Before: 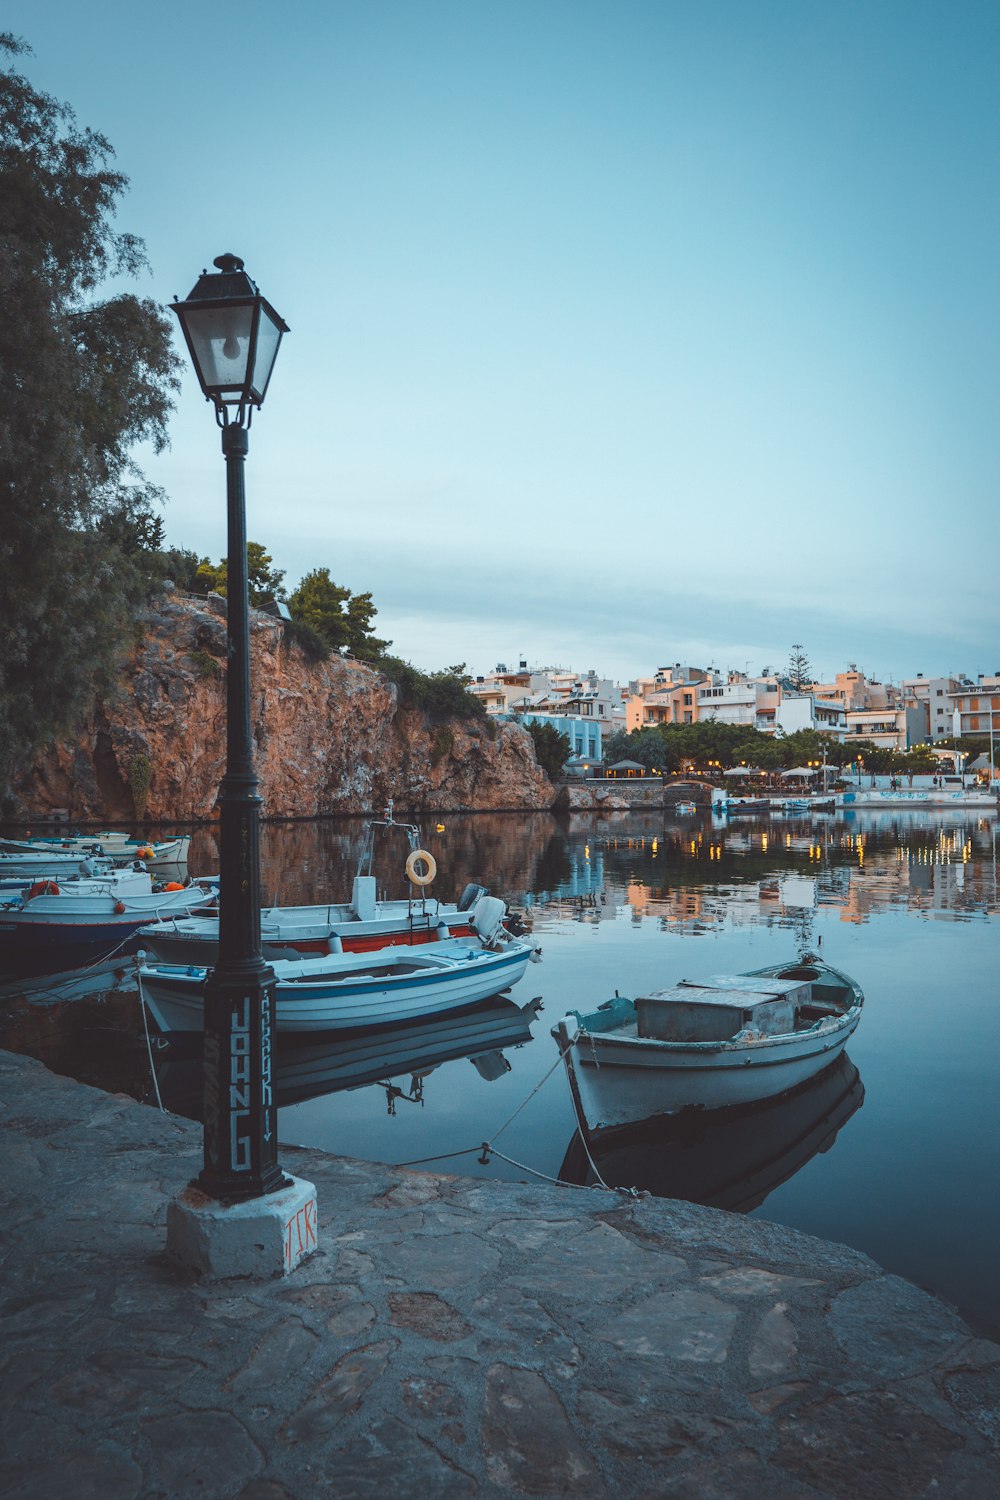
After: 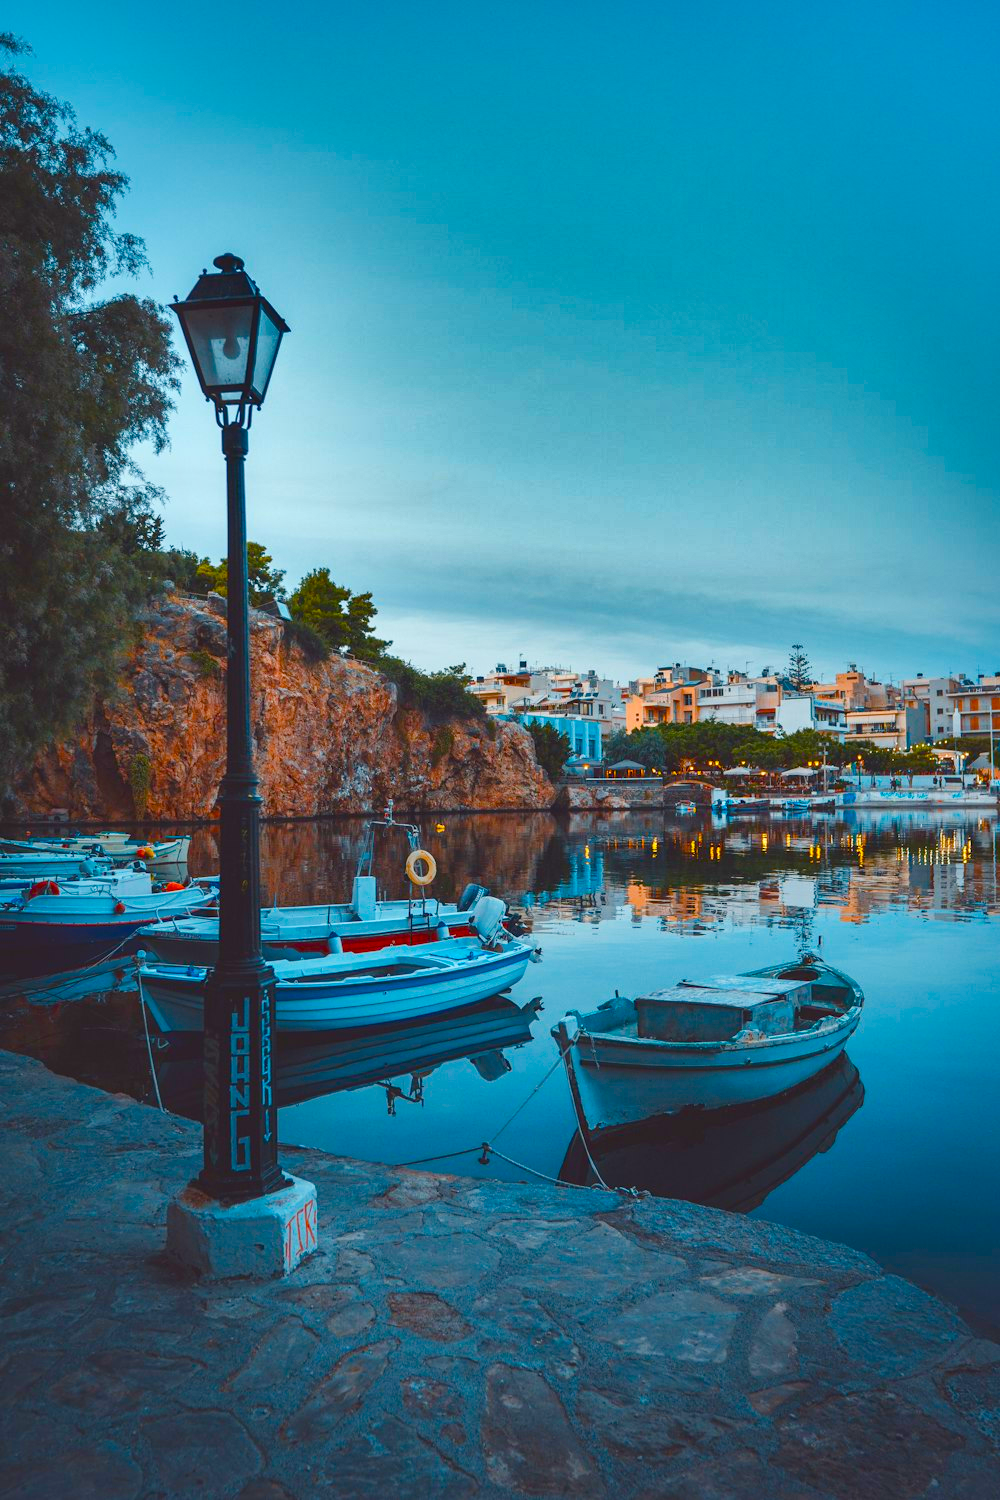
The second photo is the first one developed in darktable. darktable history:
shadows and highlights: shadows 19.45, highlights -83.08, soften with gaussian
contrast brightness saturation: contrast 0.085, saturation 0.276
color balance rgb: linear chroma grading › global chroma 19.625%, perceptual saturation grading › global saturation 23.749%, perceptual saturation grading › highlights -24.648%, perceptual saturation grading › mid-tones 23.709%, perceptual saturation grading › shadows 38.942%
